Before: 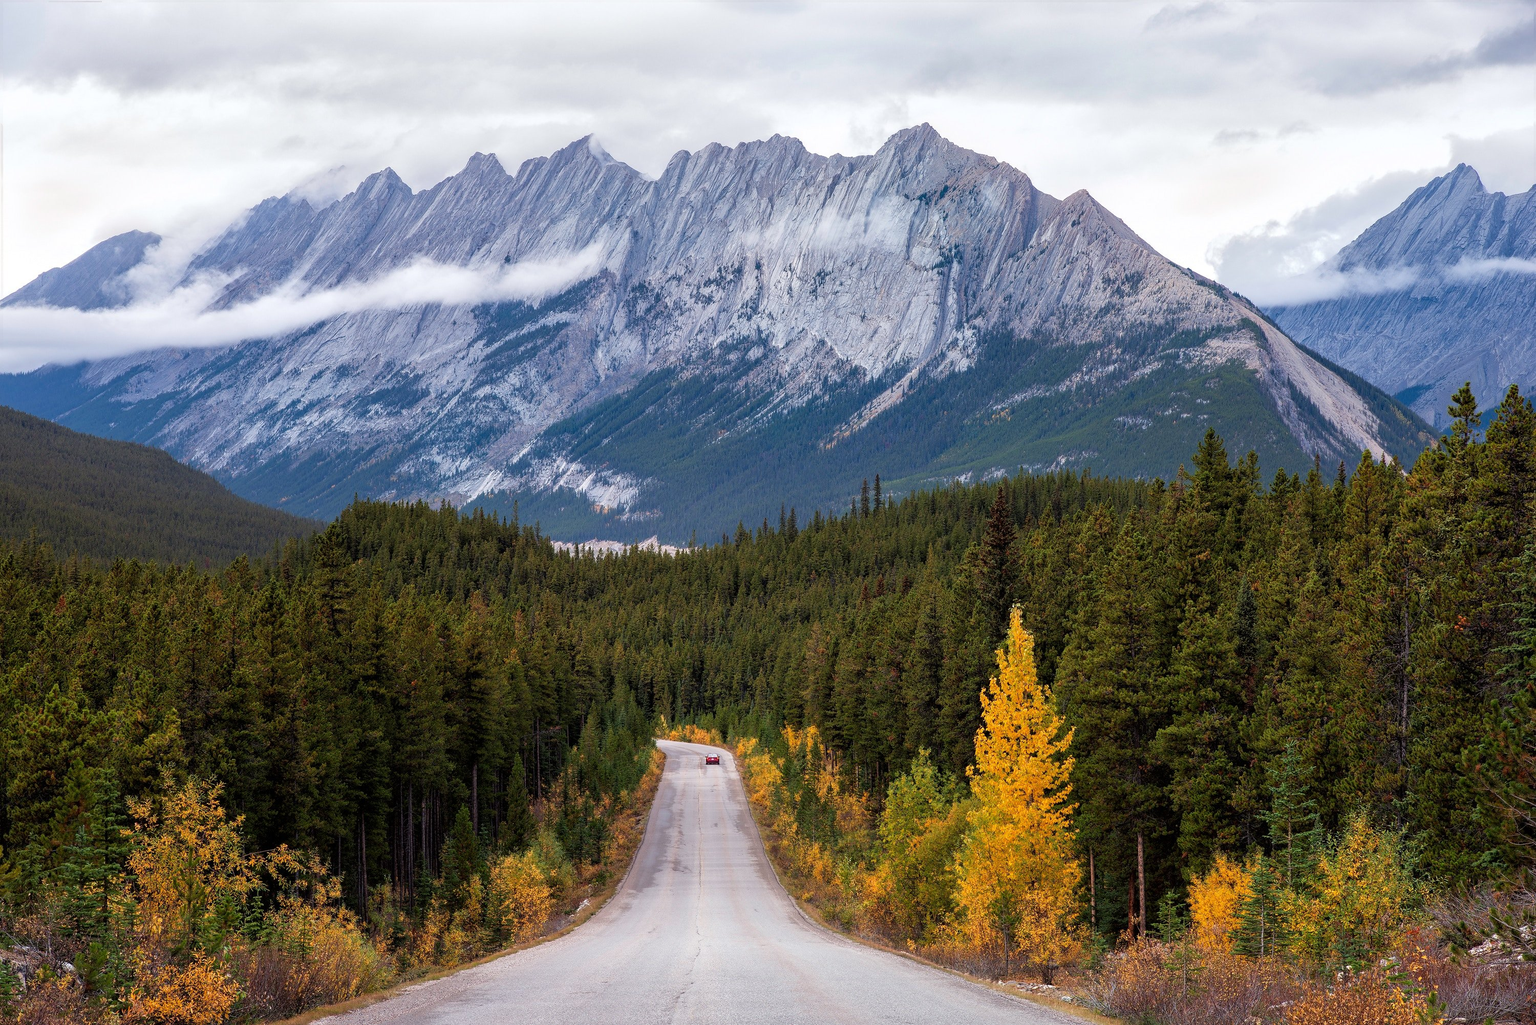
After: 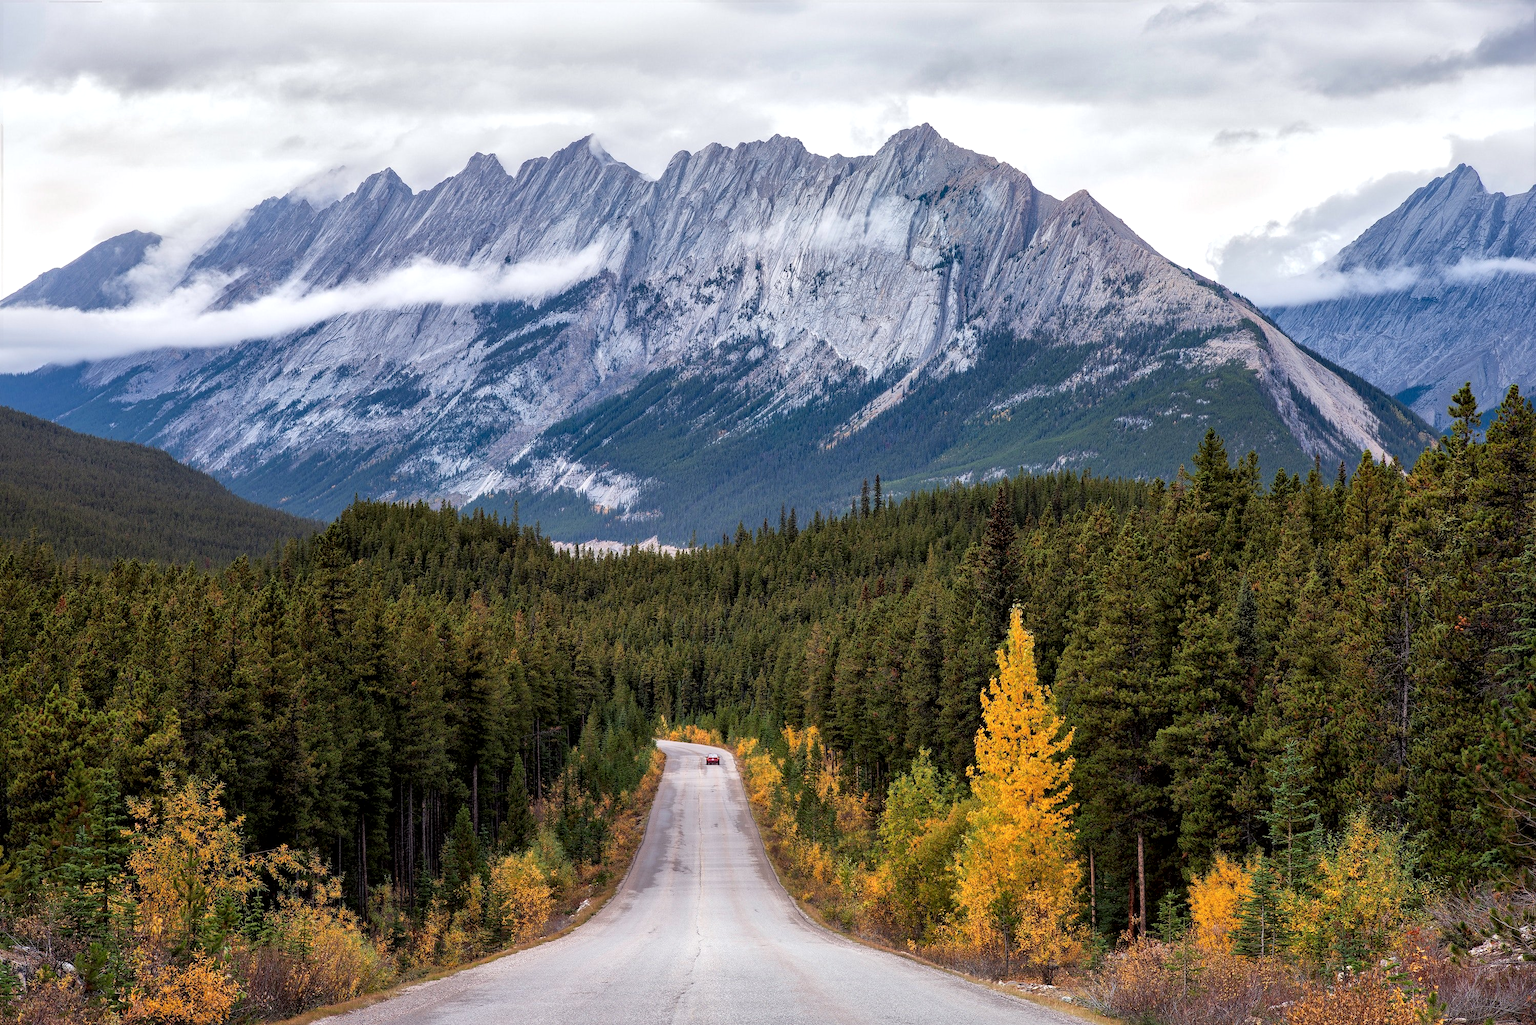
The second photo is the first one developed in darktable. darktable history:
local contrast: mode bilateral grid, contrast 20, coarseness 100, detail 150%, midtone range 0.2
